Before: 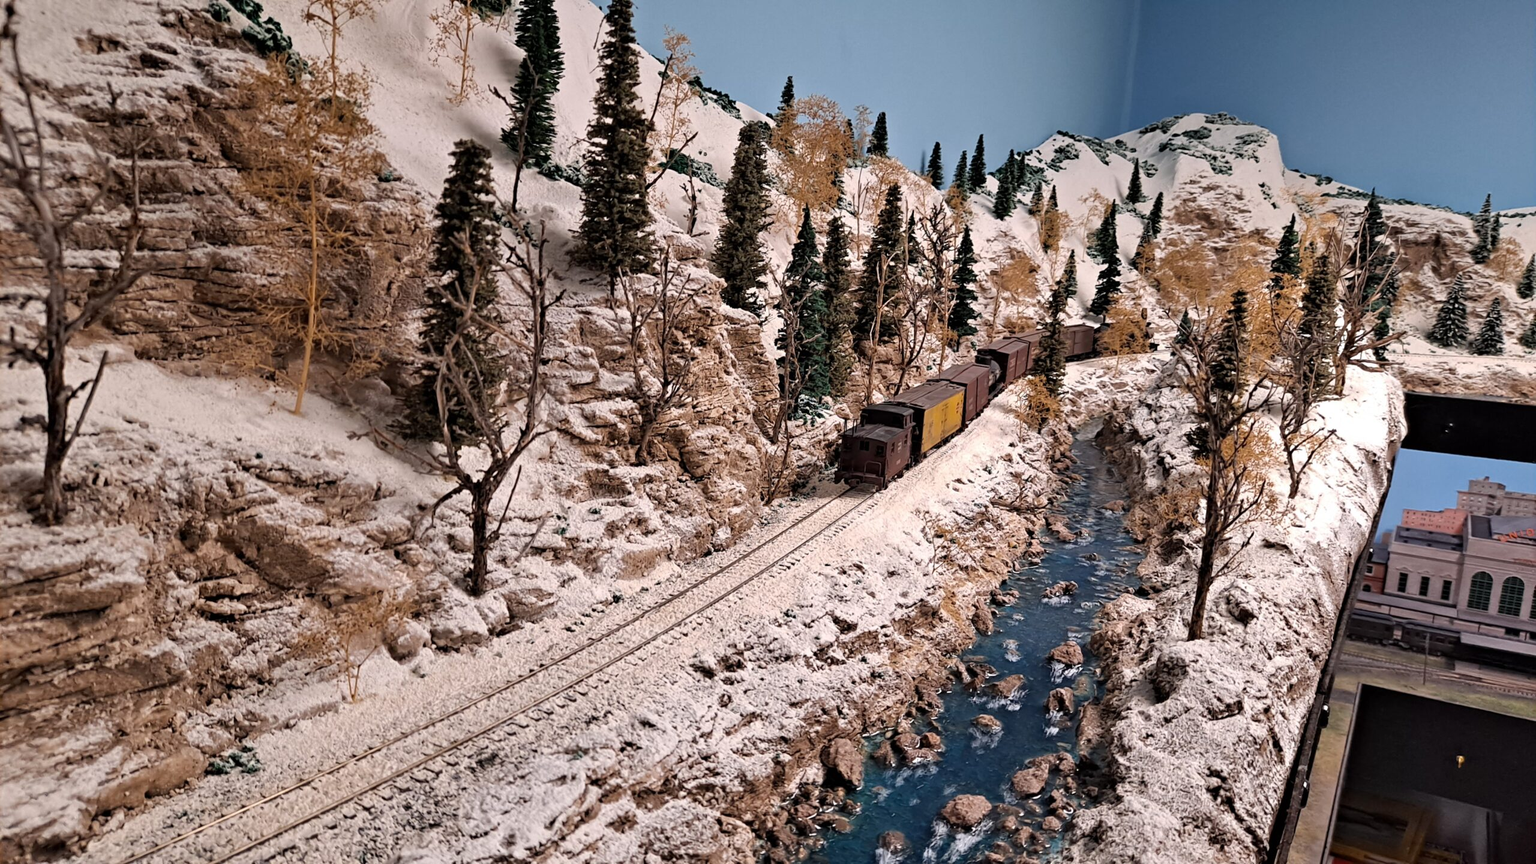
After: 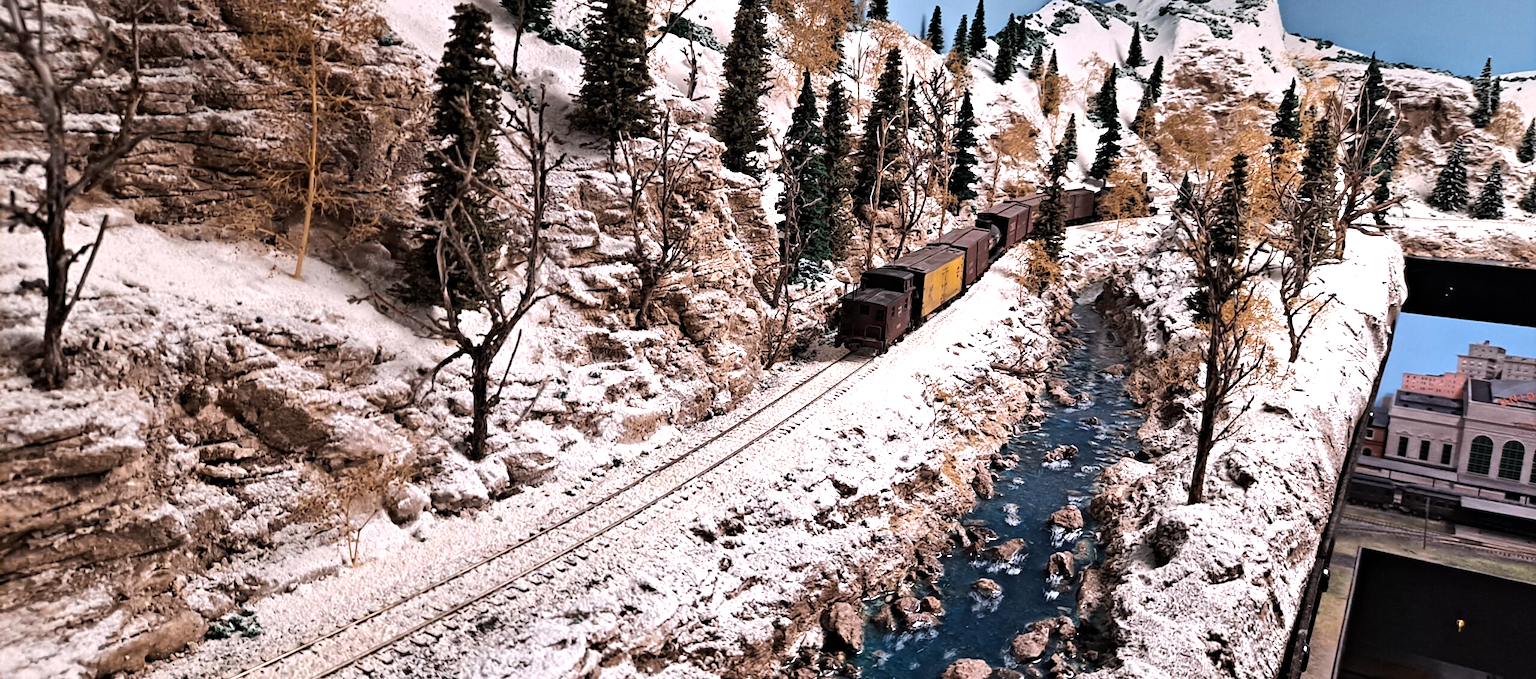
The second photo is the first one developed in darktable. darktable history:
crop and rotate: top 15.774%, bottom 5.506%
tone equalizer: -8 EV -0.75 EV, -7 EV -0.7 EV, -6 EV -0.6 EV, -5 EV -0.4 EV, -3 EV 0.4 EV, -2 EV 0.6 EV, -1 EV 0.7 EV, +0 EV 0.75 EV, edges refinement/feathering 500, mask exposure compensation -1.57 EV, preserve details no
color correction: highlights a* -0.137, highlights b* -5.91, shadows a* -0.137, shadows b* -0.137
